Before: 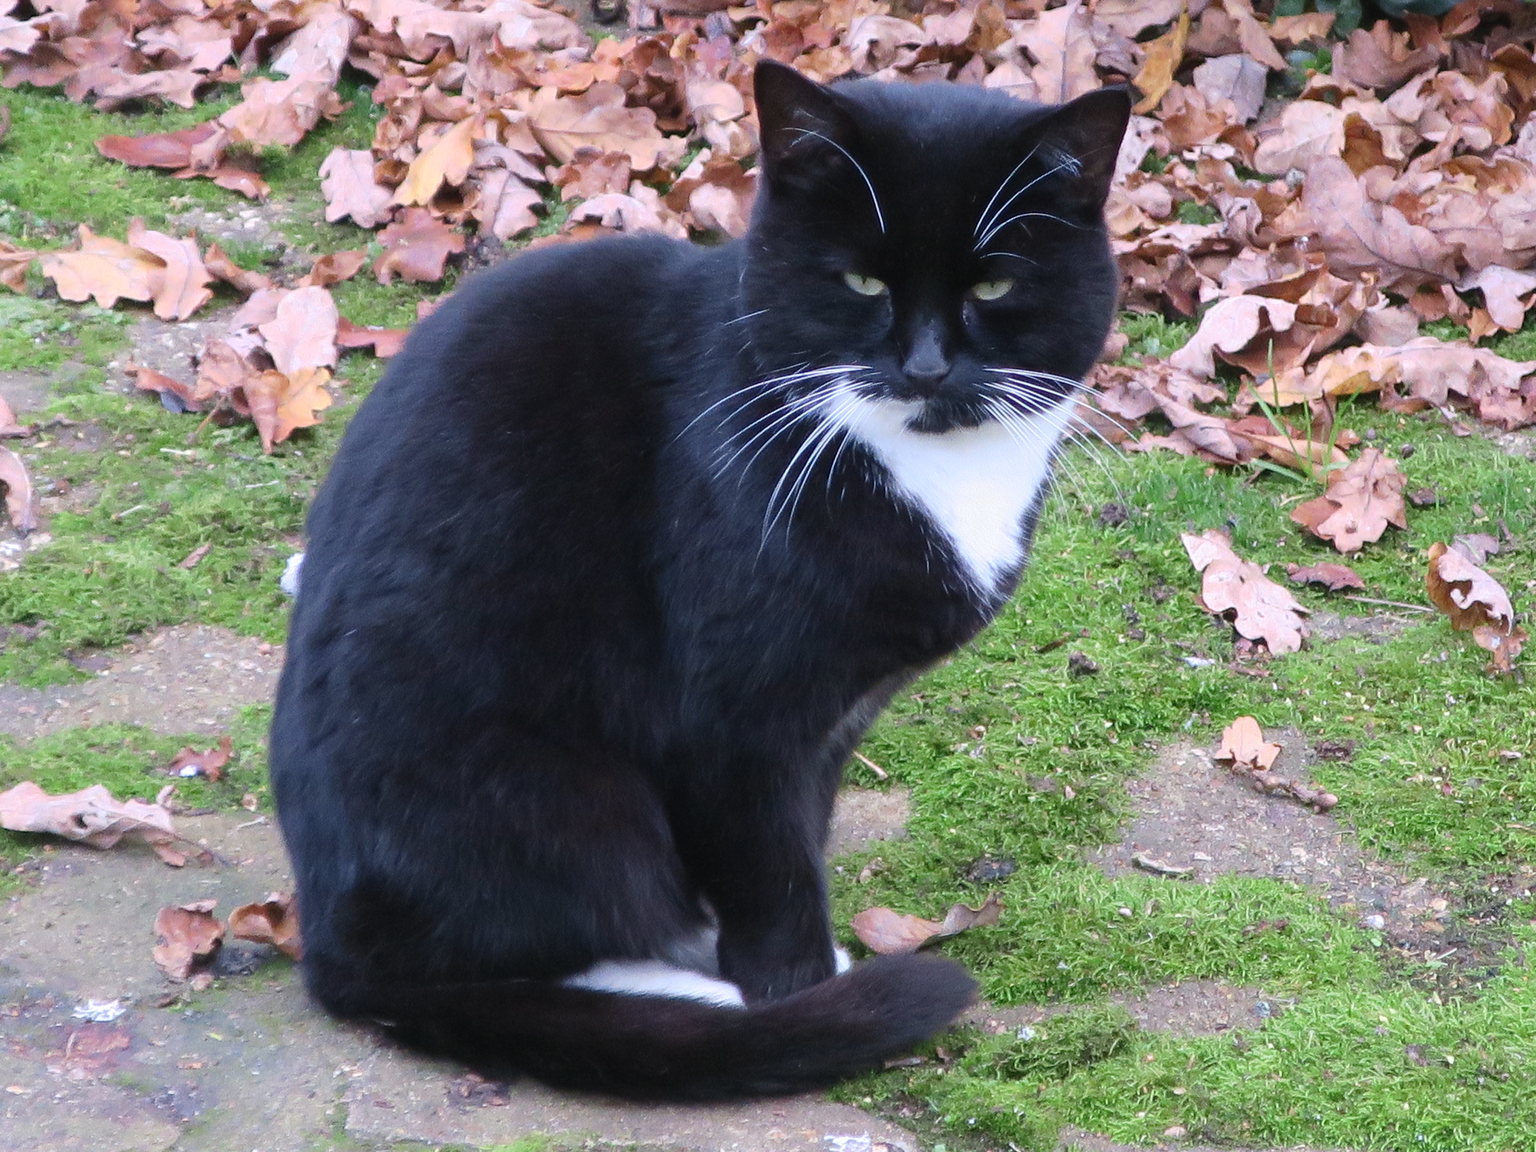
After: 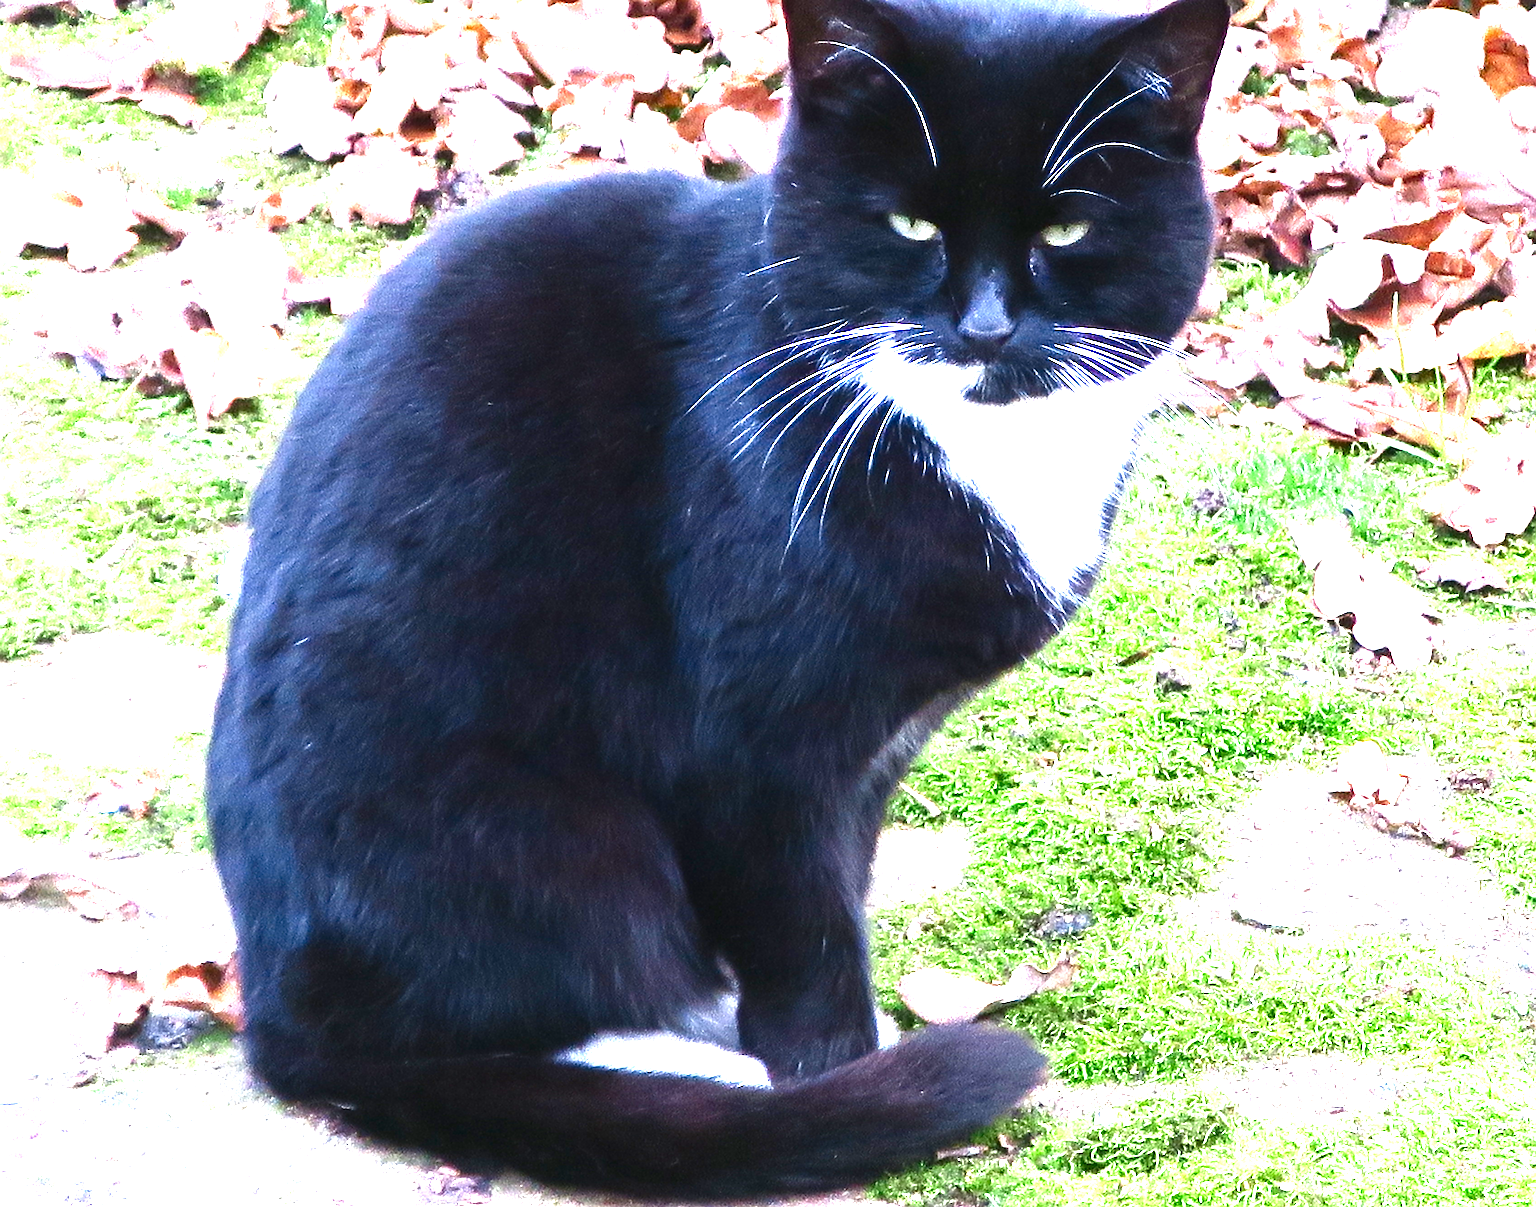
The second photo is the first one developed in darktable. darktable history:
contrast brightness saturation: brightness -0.253, saturation 0.201
exposure: black level correction 0, exposure 2.117 EV, compensate highlight preservation false
tone equalizer: edges refinement/feathering 500, mask exposure compensation -1.57 EV, preserve details no
crop: left 6.342%, top 8.097%, right 9.54%, bottom 3.734%
sharpen: on, module defaults
